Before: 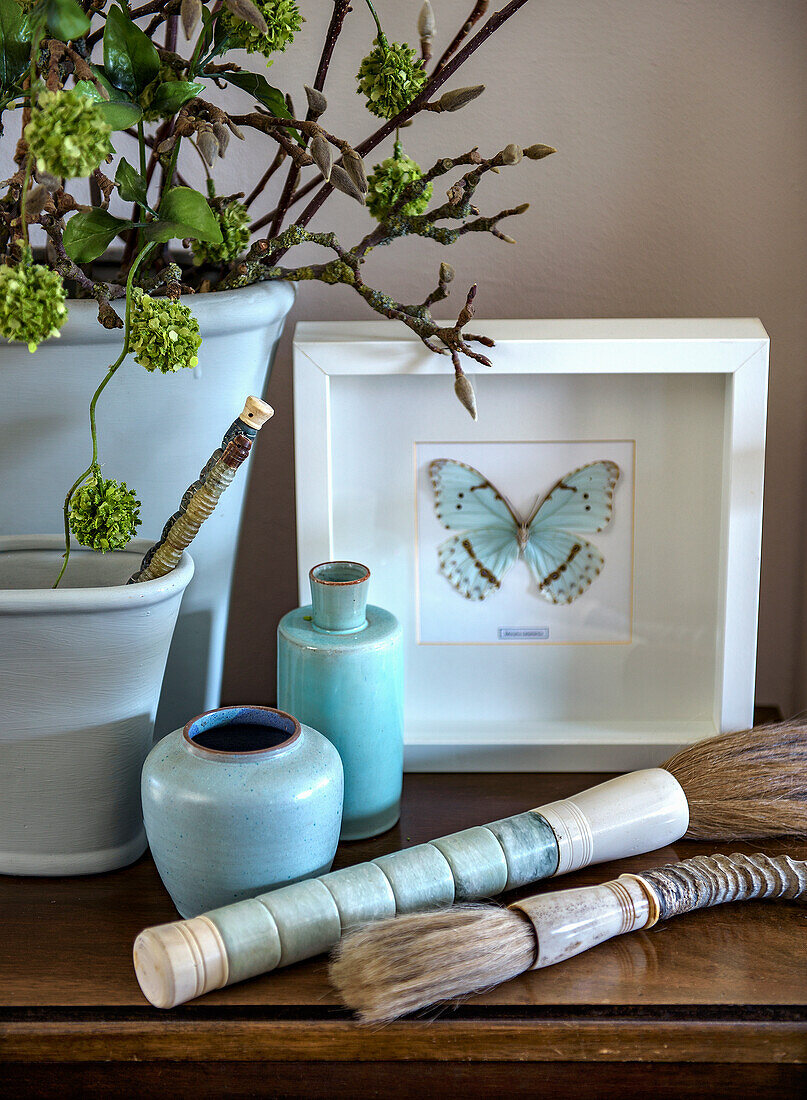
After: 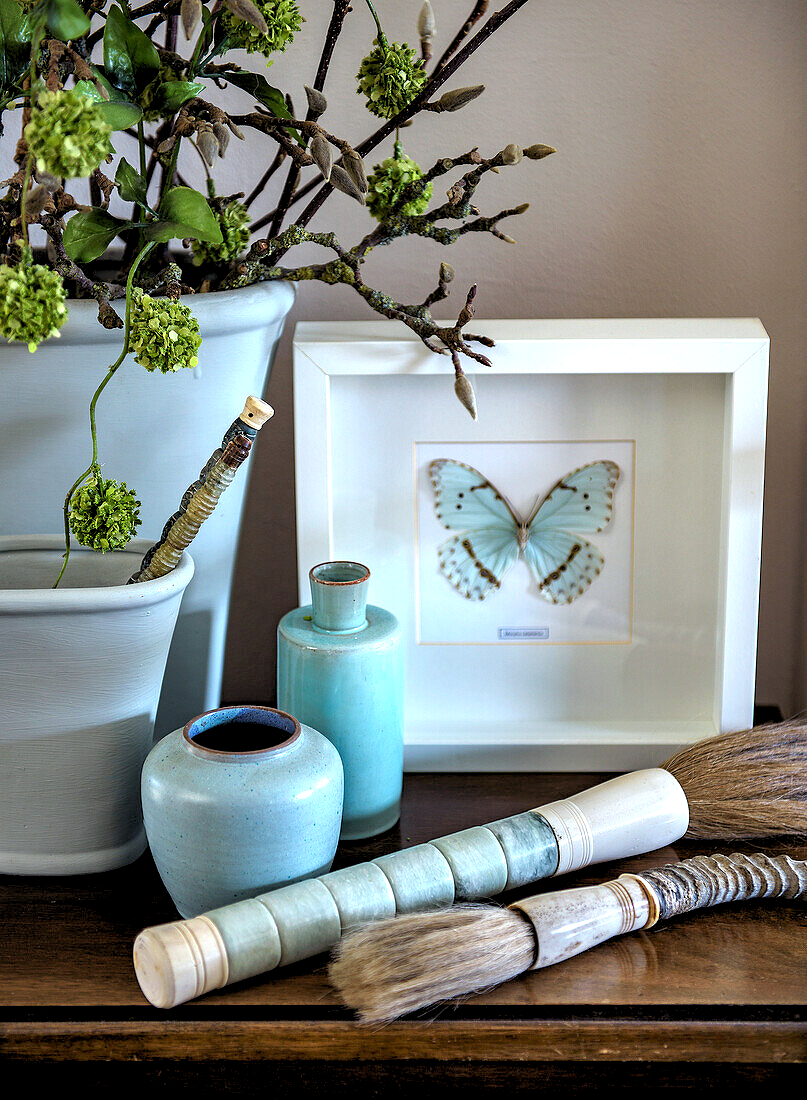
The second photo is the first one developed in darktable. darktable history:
white balance: red 0.986, blue 1.01
rgb levels: levels [[0.01, 0.419, 0.839], [0, 0.5, 1], [0, 0.5, 1]]
